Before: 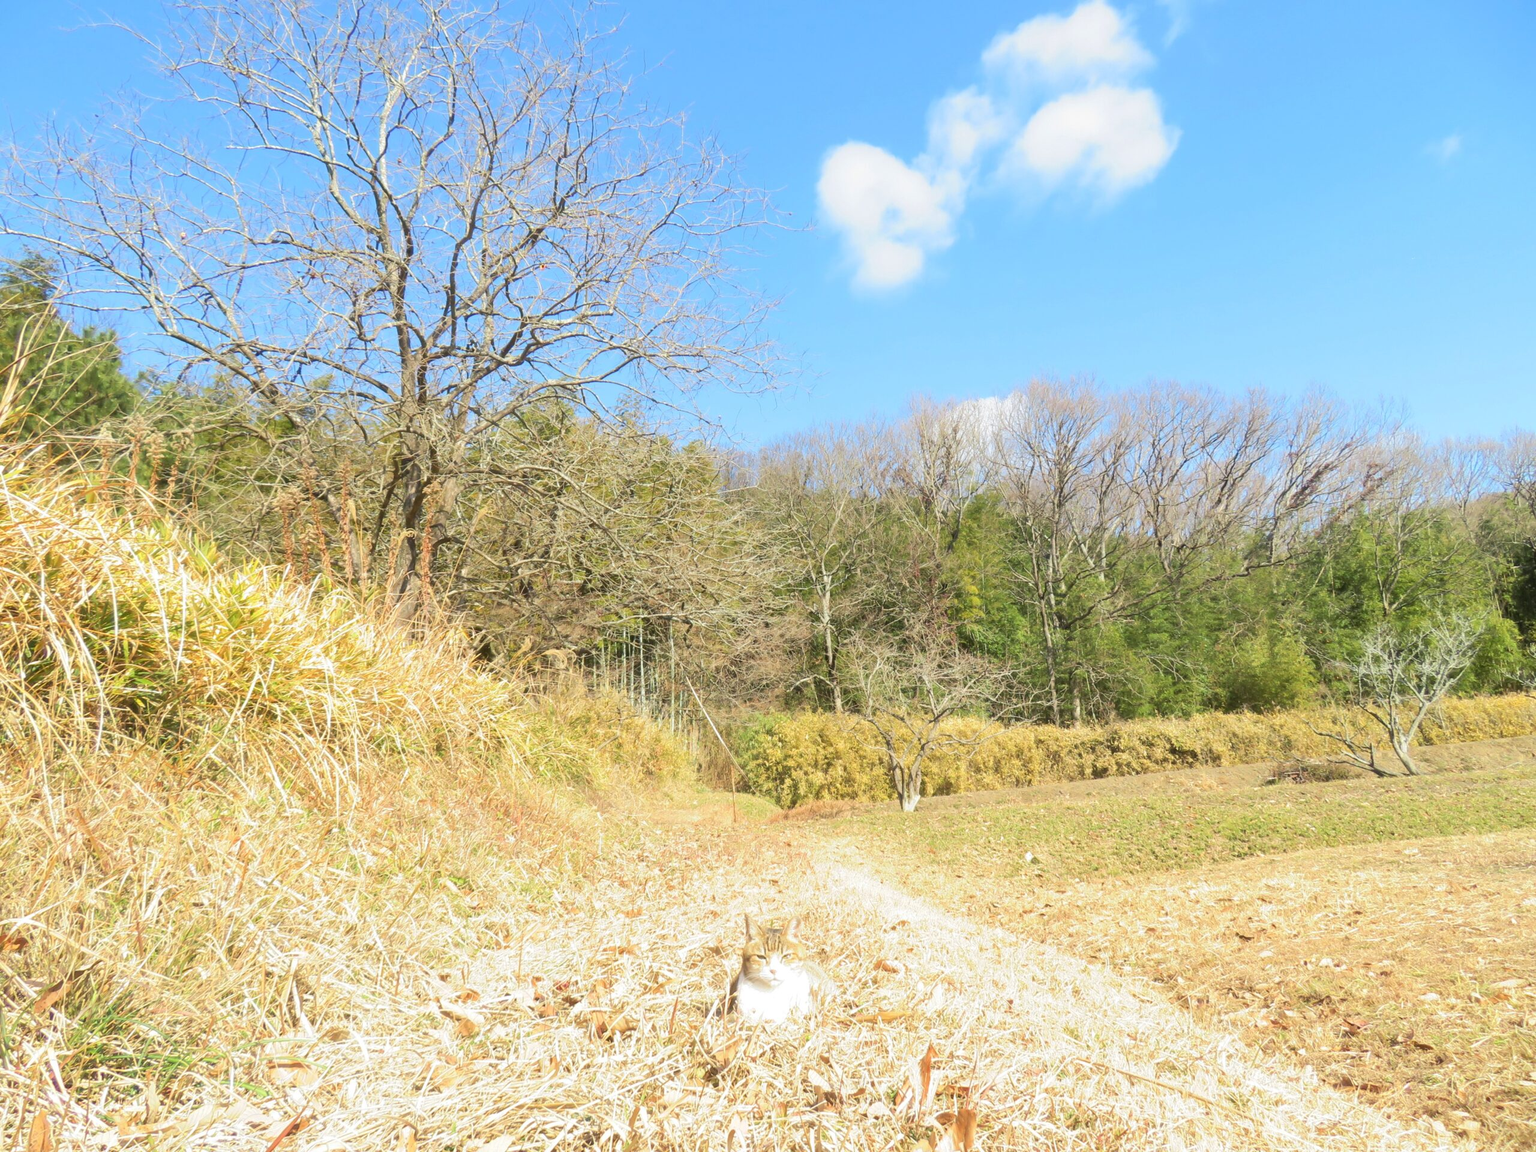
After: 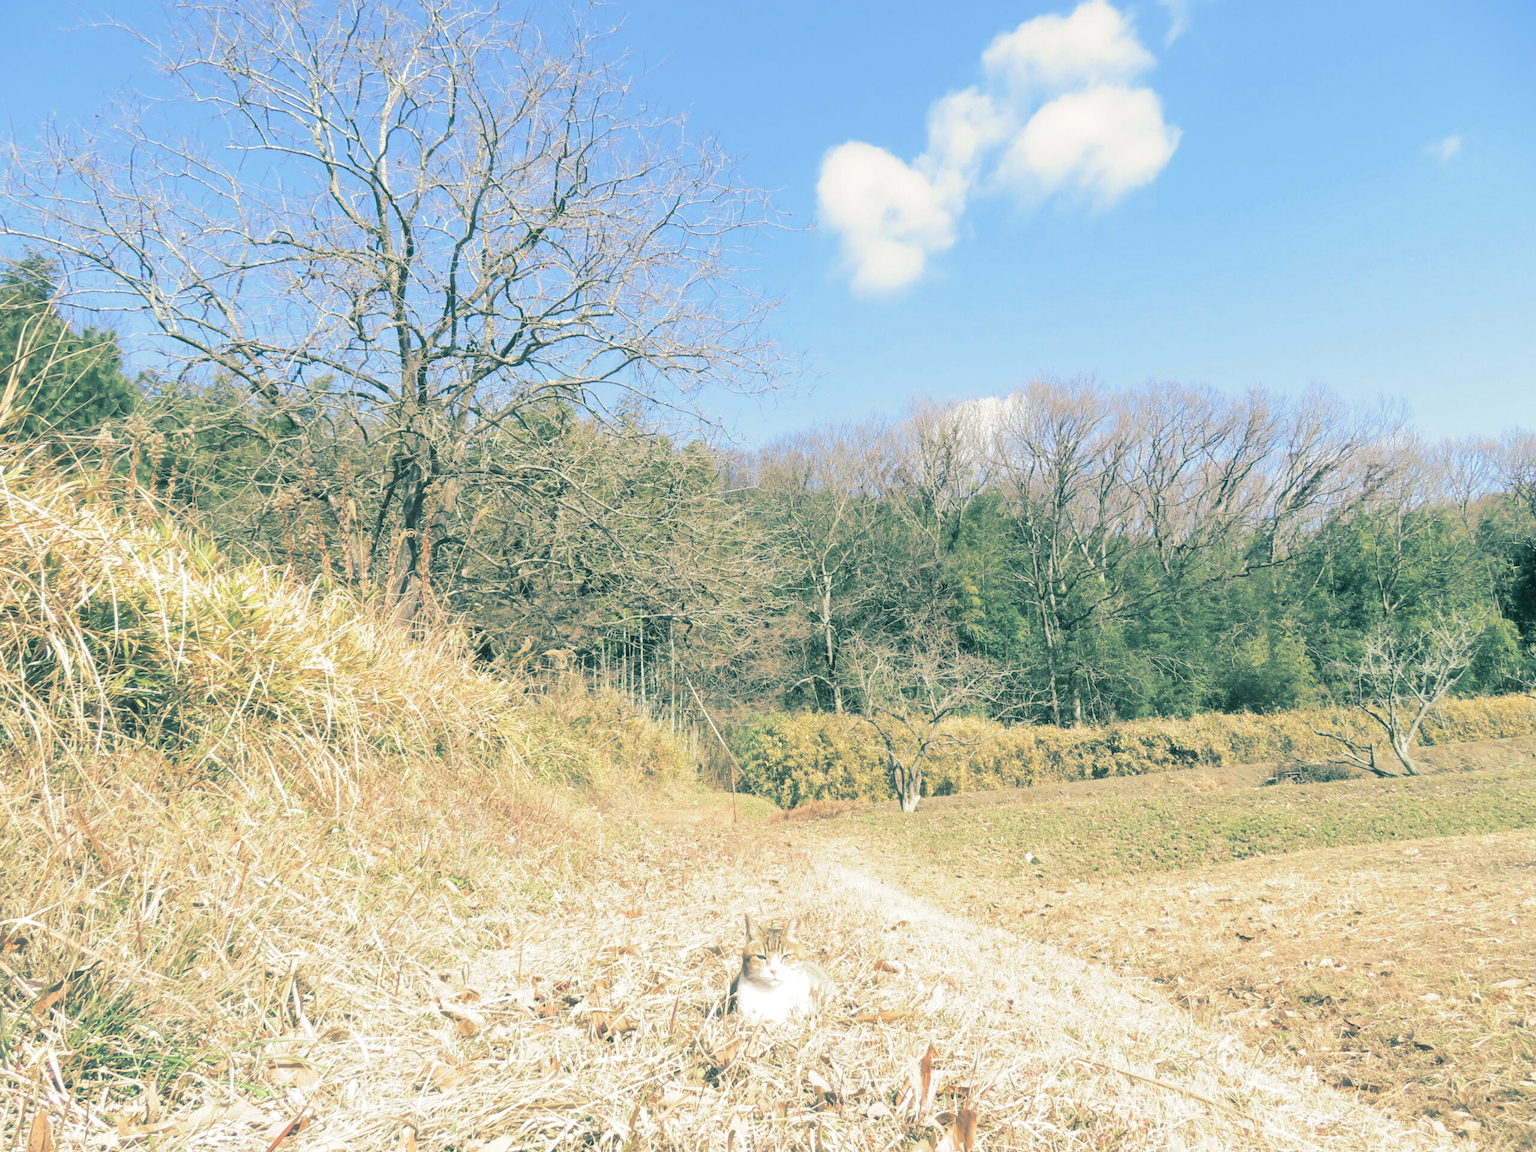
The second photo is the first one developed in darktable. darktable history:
color balance: input saturation 80.07%
split-toning: shadows › hue 186.43°, highlights › hue 49.29°, compress 30.29%
